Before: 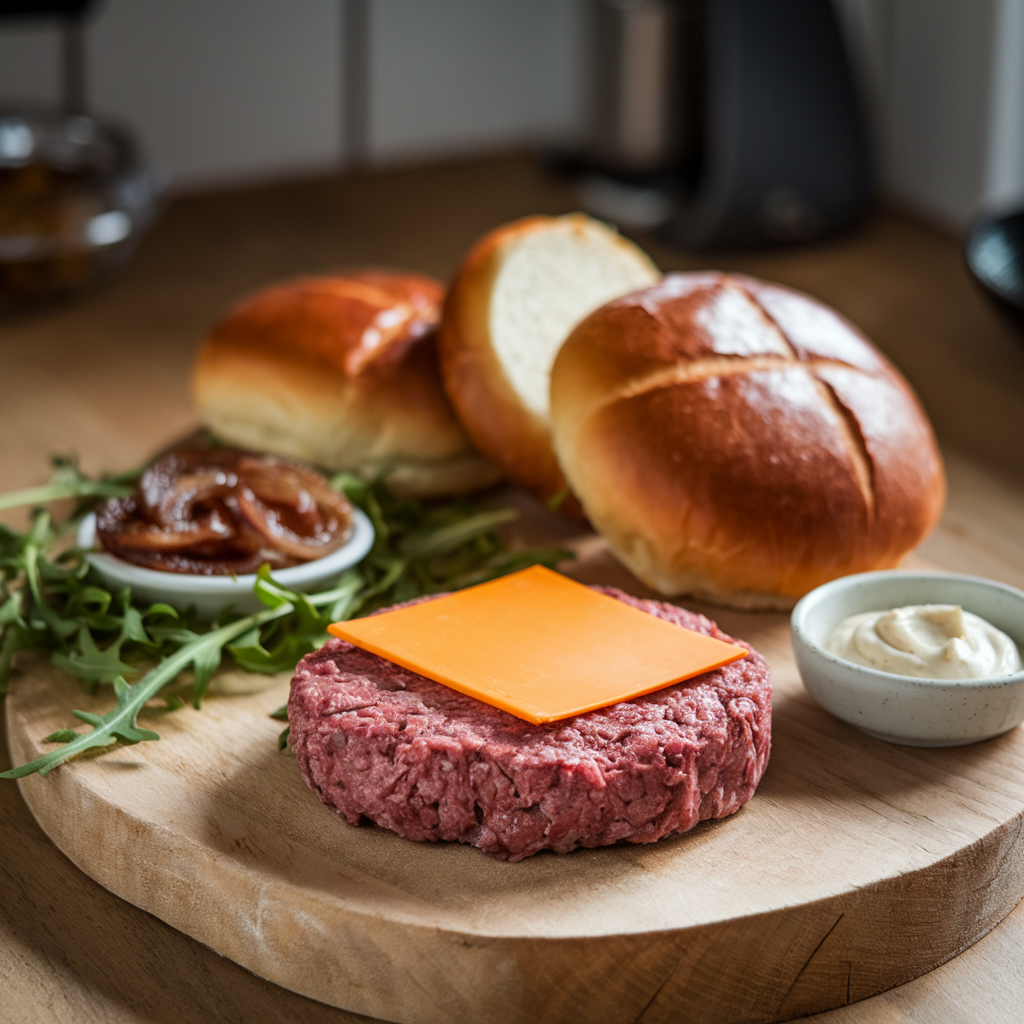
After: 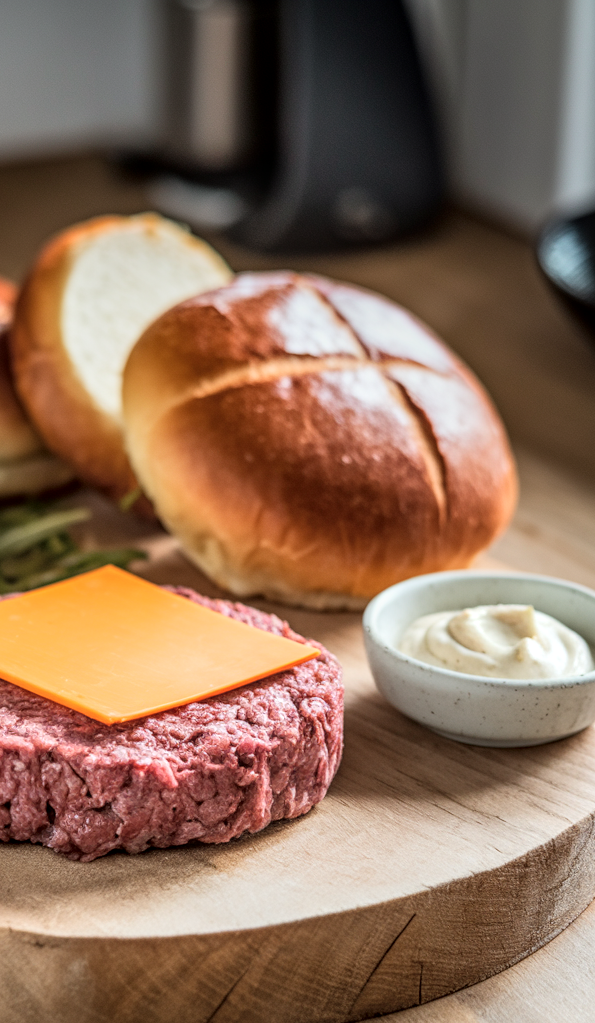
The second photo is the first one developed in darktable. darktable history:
local contrast: highlights 0%, shadows 1%, detail 134%
crop: left 41.877%
tone curve: curves: ch0 [(0, 0) (0.004, 0.001) (0.133, 0.151) (0.325, 0.399) (0.475, 0.579) (0.832, 0.902) (1, 1)], color space Lab, independent channels, preserve colors none
